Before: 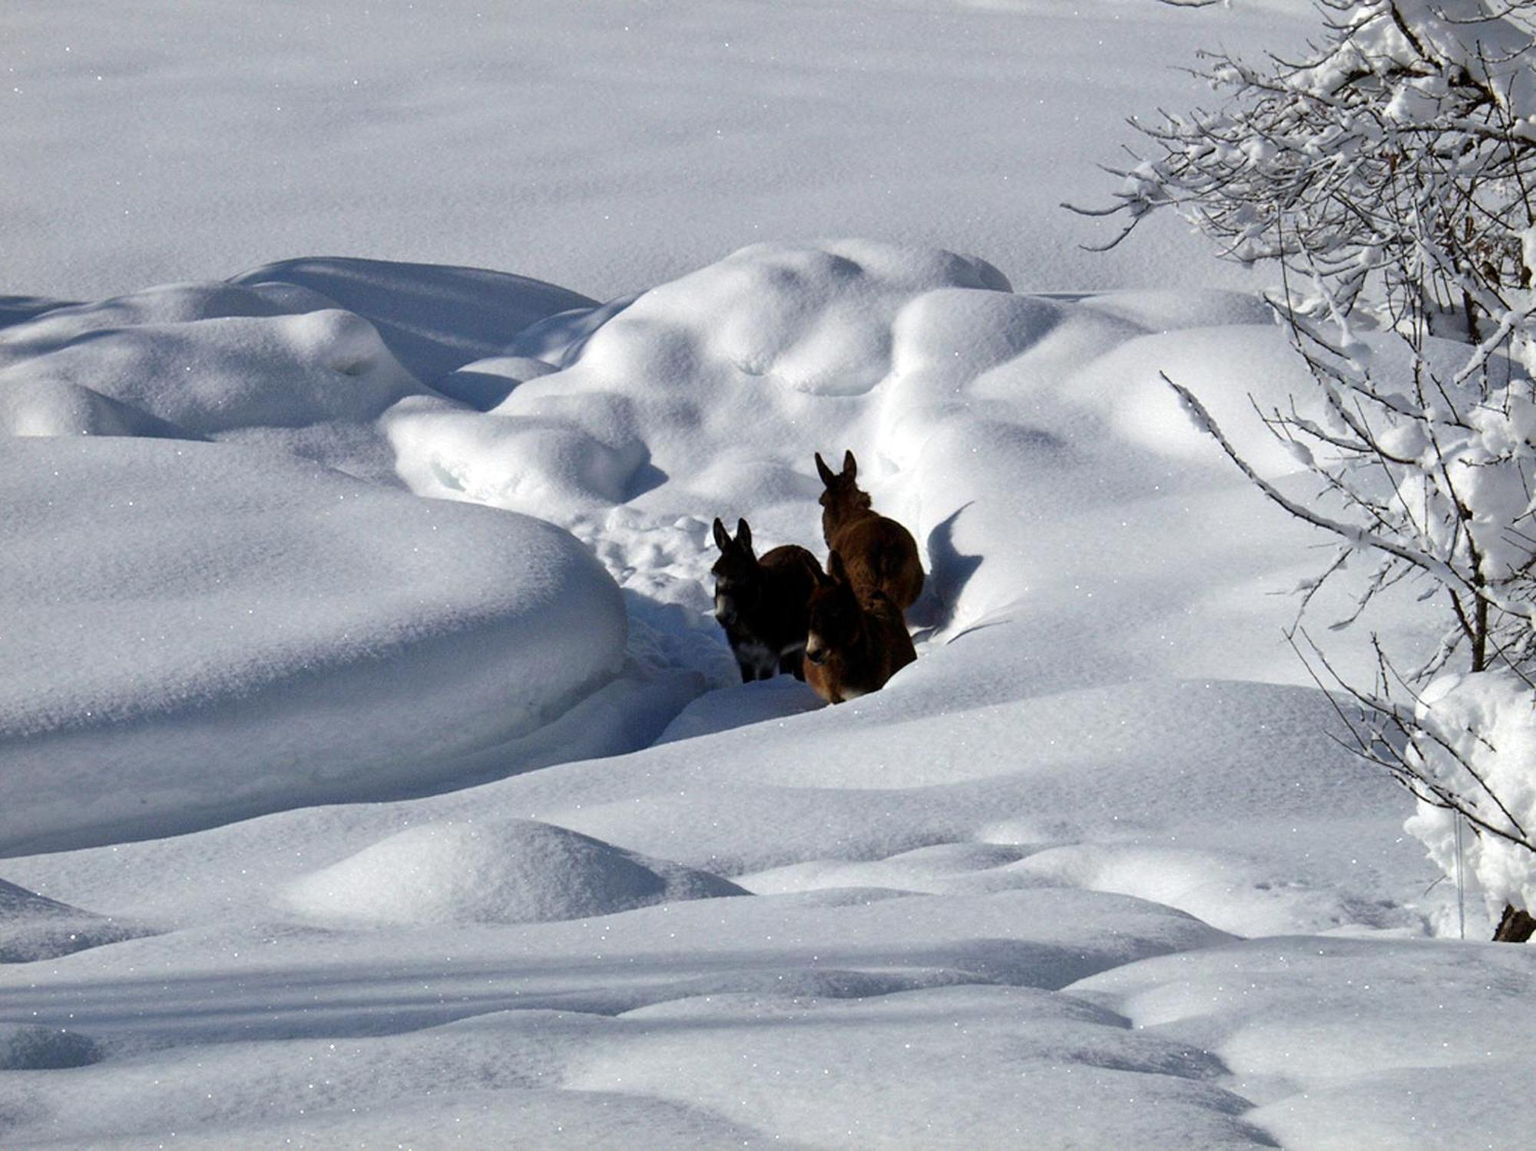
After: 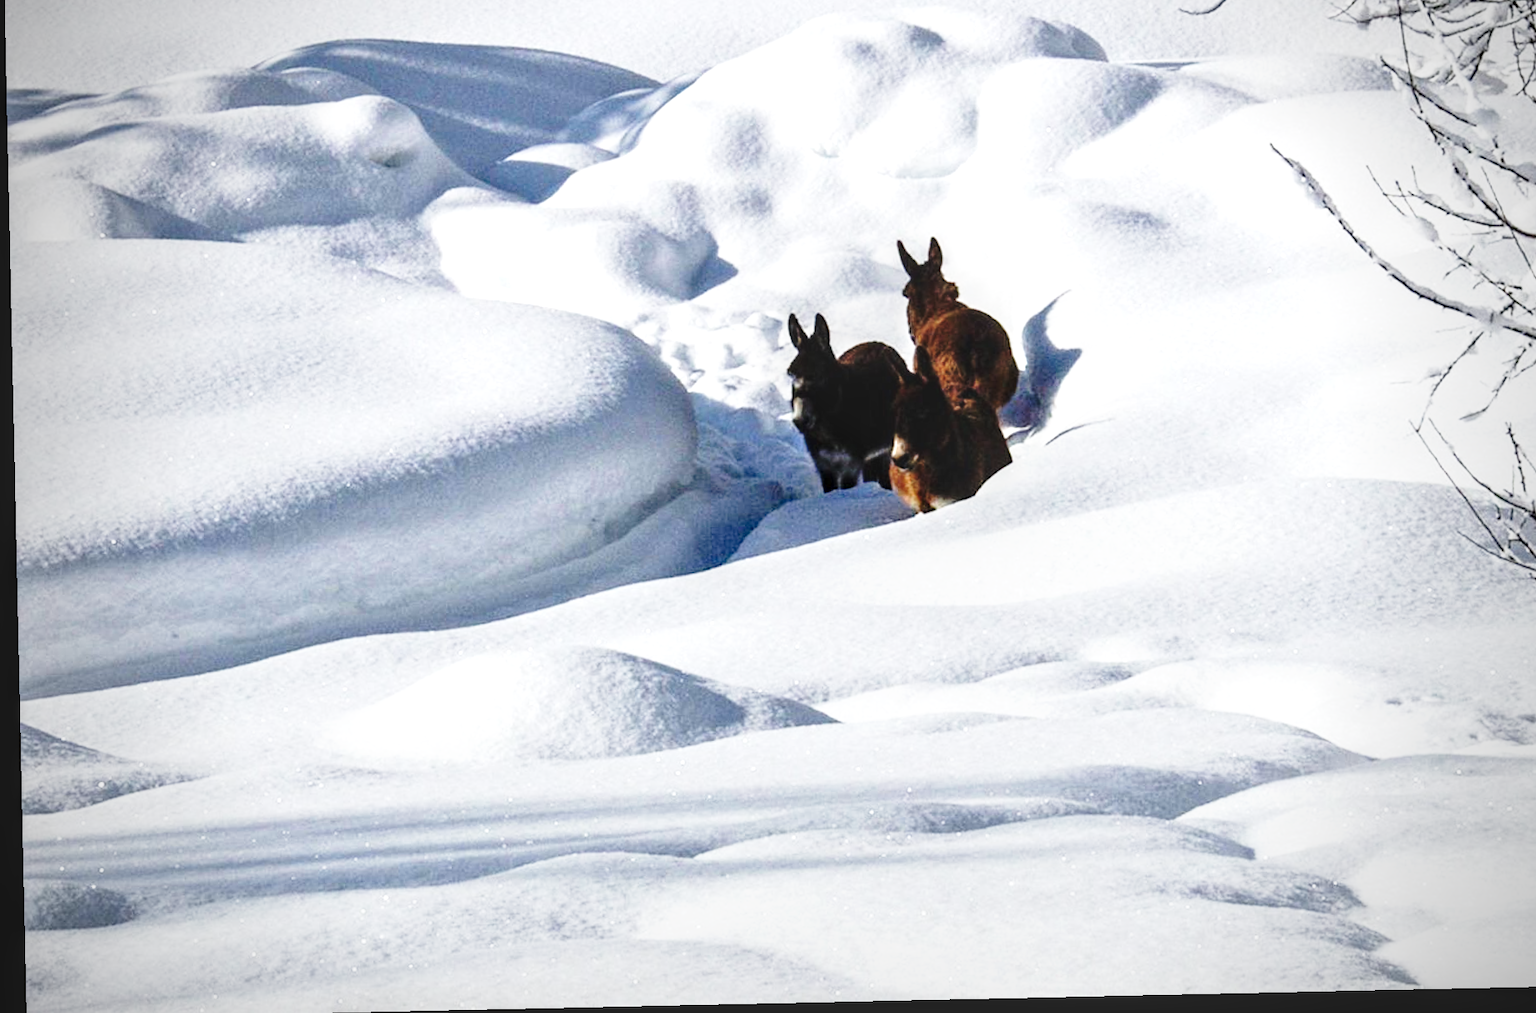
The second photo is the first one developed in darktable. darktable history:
white balance: red 1, blue 1
crop: top 20.916%, right 9.437%, bottom 0.316%
base curve: curves: ch0 [(0, 0) (0.032, 0.037) (0.105, 0.228) (0.435, 0.76) (0.856, 0.983) (1, 1)], preserve colors none
vignetting: fall-off start 74.49%, fall-off radius 65.9%, brightness -0.628, saturation -0.68
local contrast: detail 144%
tone equalizer: on, module defaults
rotate and perspective: rotation -1.24°, automatic cropping off
exposure: black level correction -0.005, exposure 0.622 EV, compensate highlight preservation false
